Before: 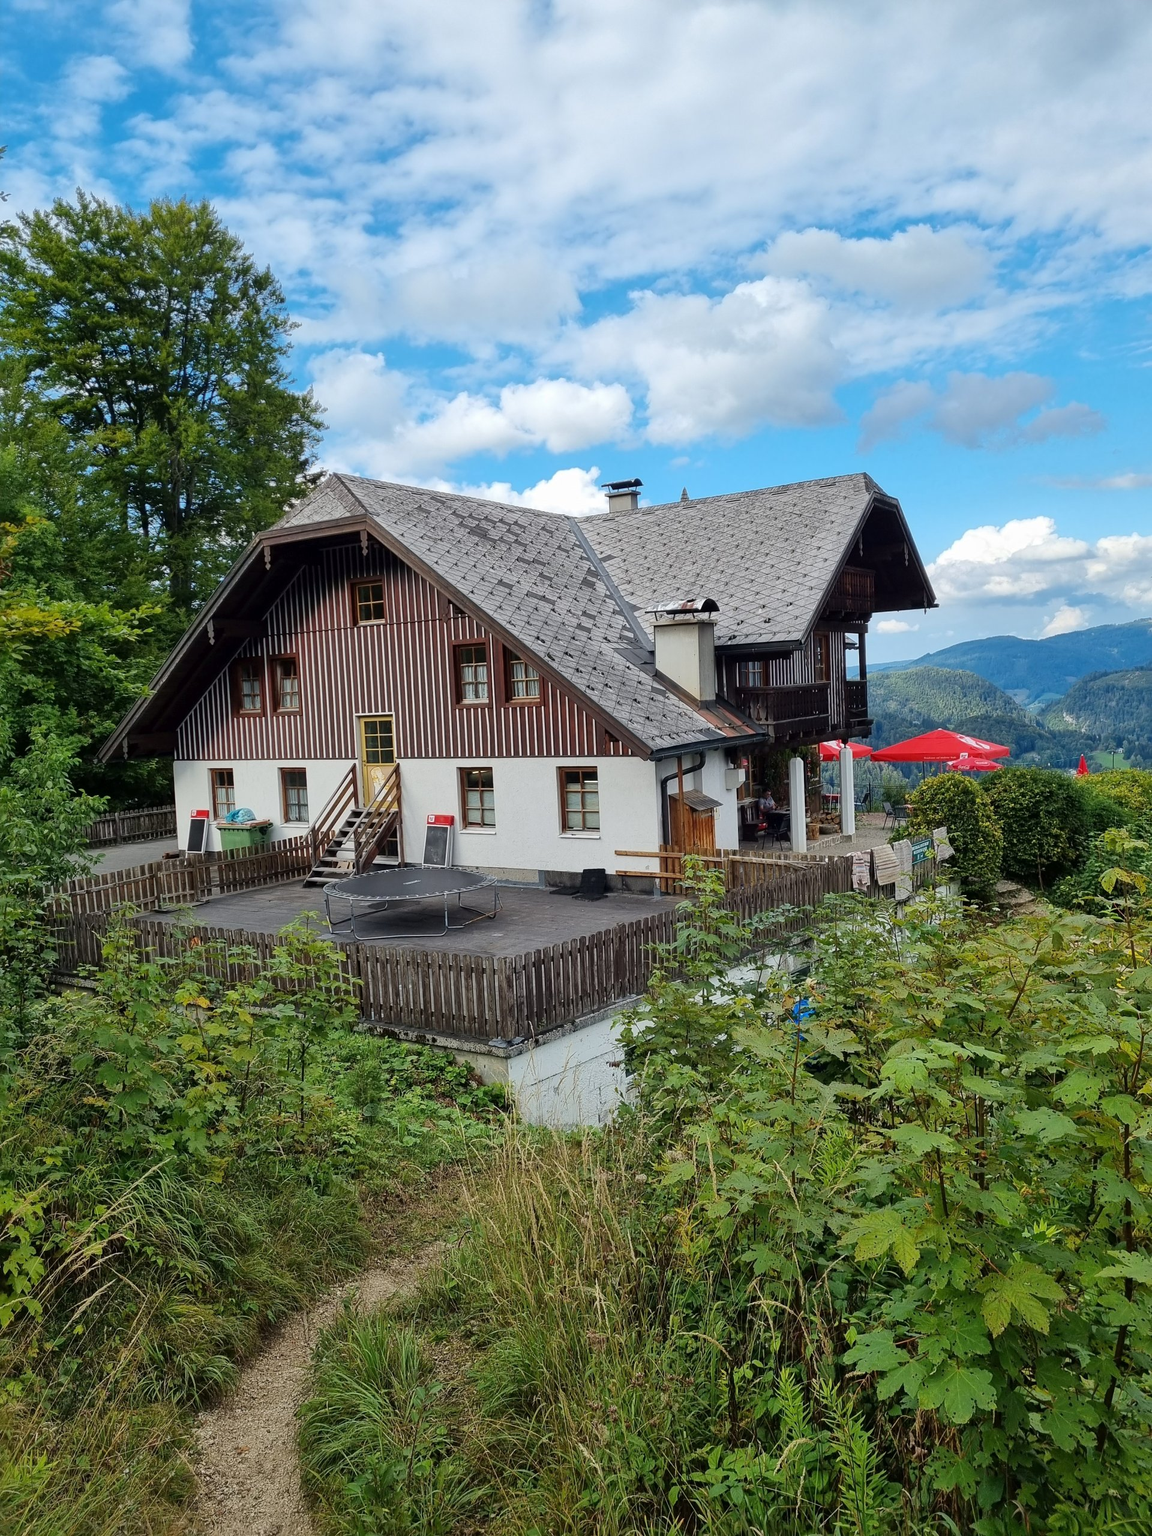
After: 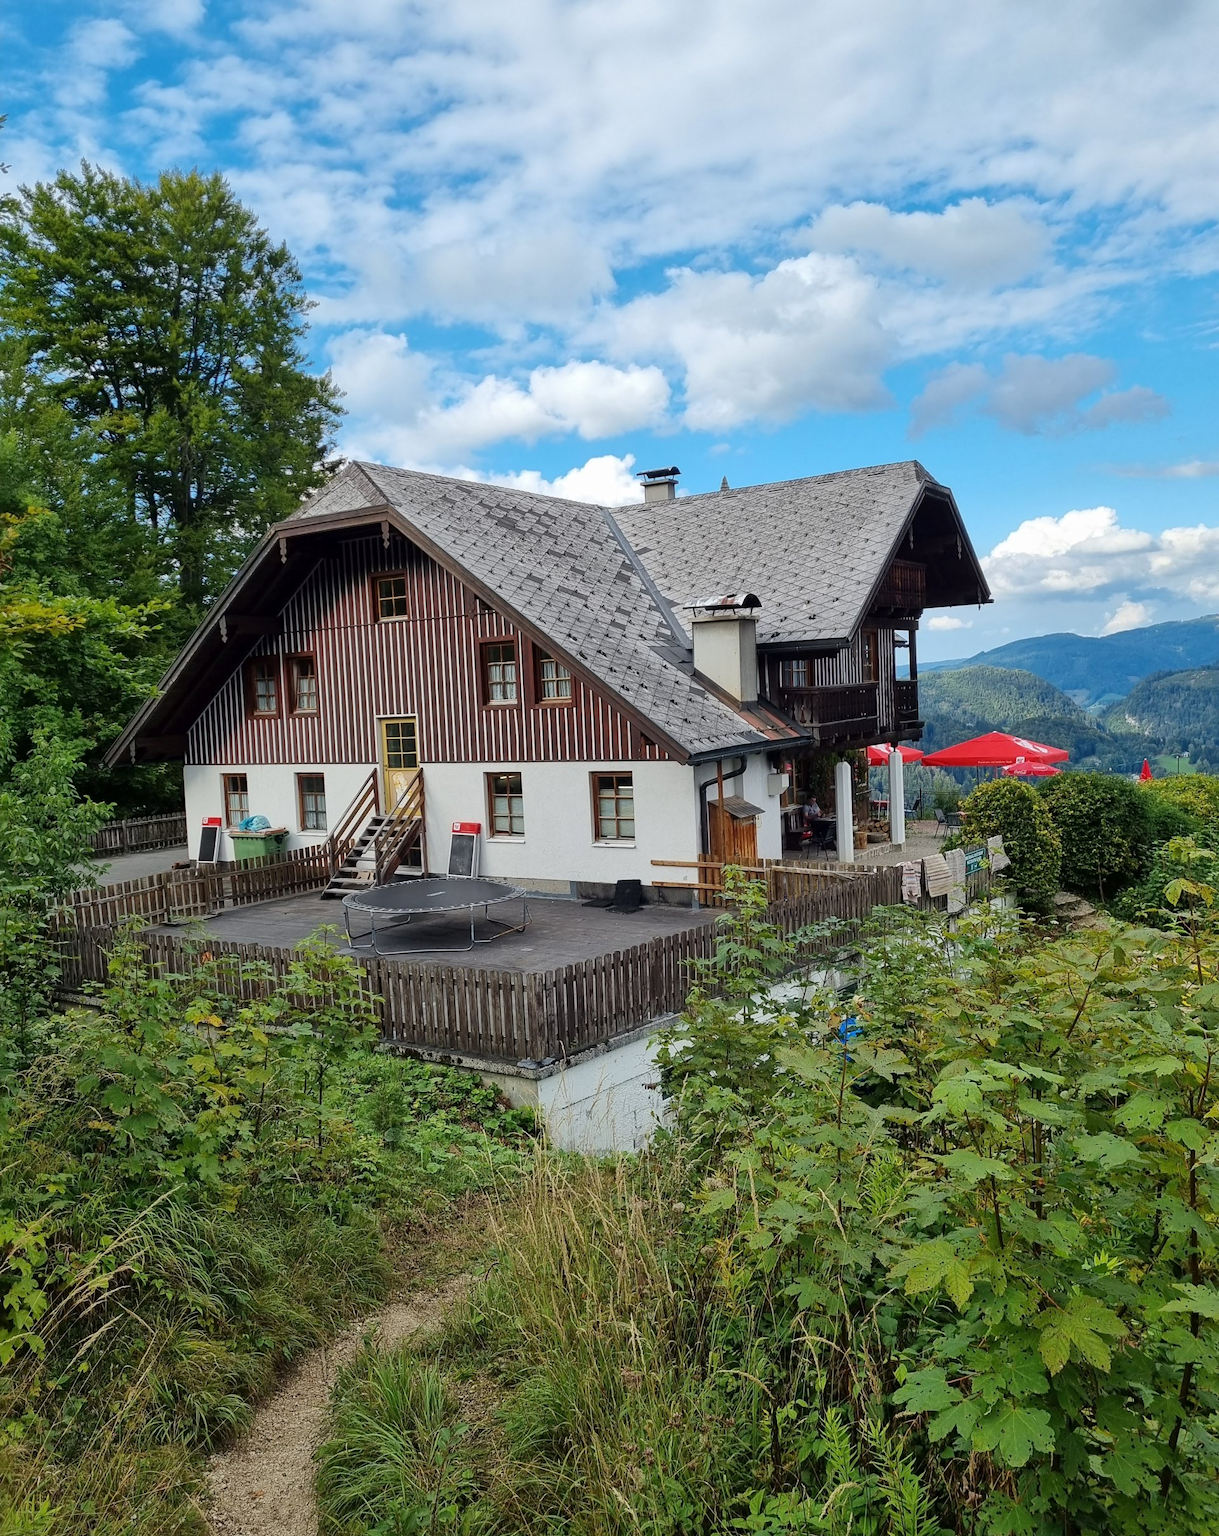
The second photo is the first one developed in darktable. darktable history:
shadows and highlights: shadows 4.1, highlights -17.6, soften with gaussian
crop and rotate: top 2.479%, bottom 3.018%
